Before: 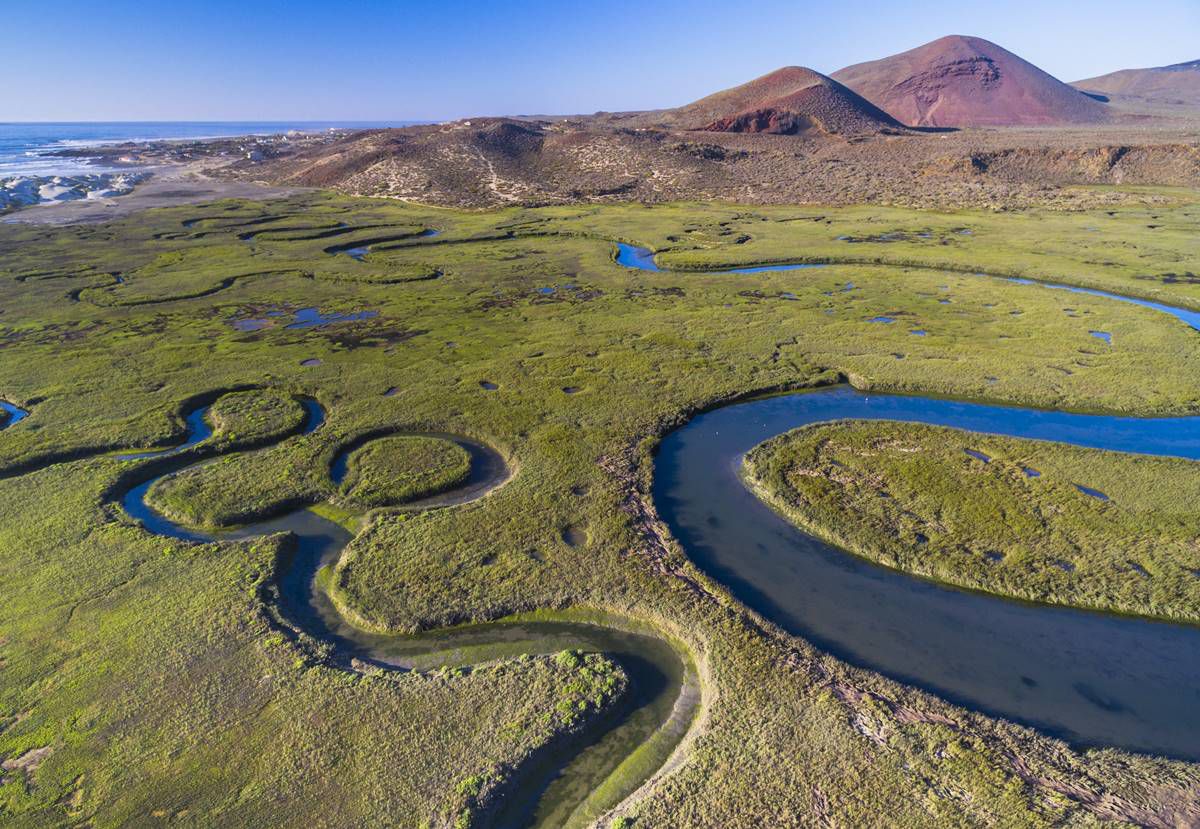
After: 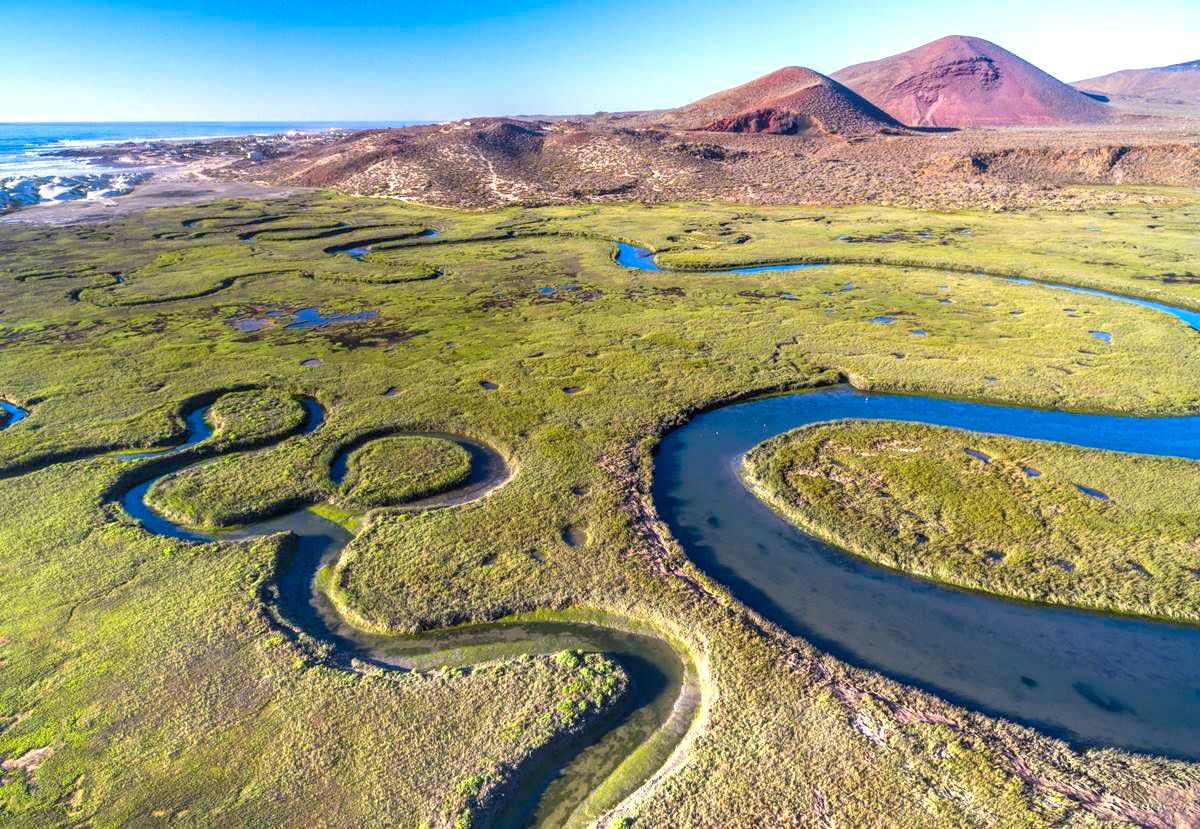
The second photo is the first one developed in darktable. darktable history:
exposure: black level correction 0, exposure 0.7 EV, compensate highlight preservation false
local contrast: on, module defaults
